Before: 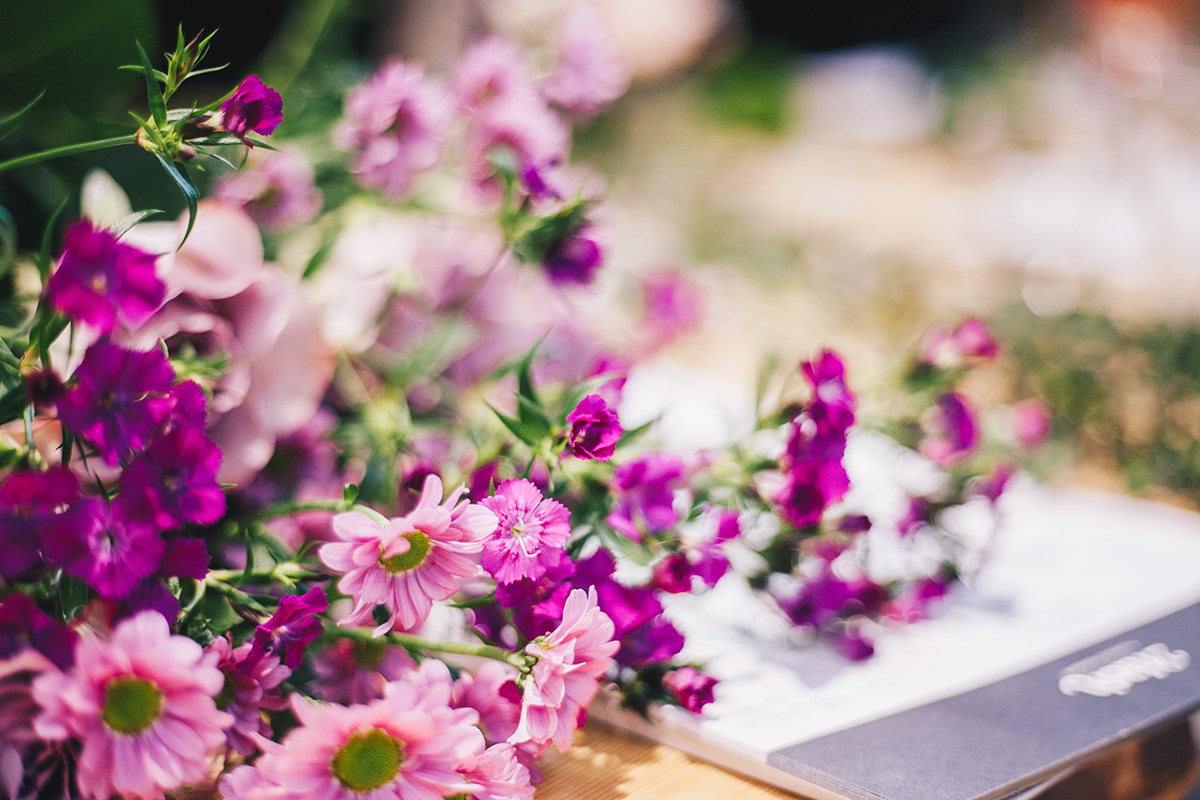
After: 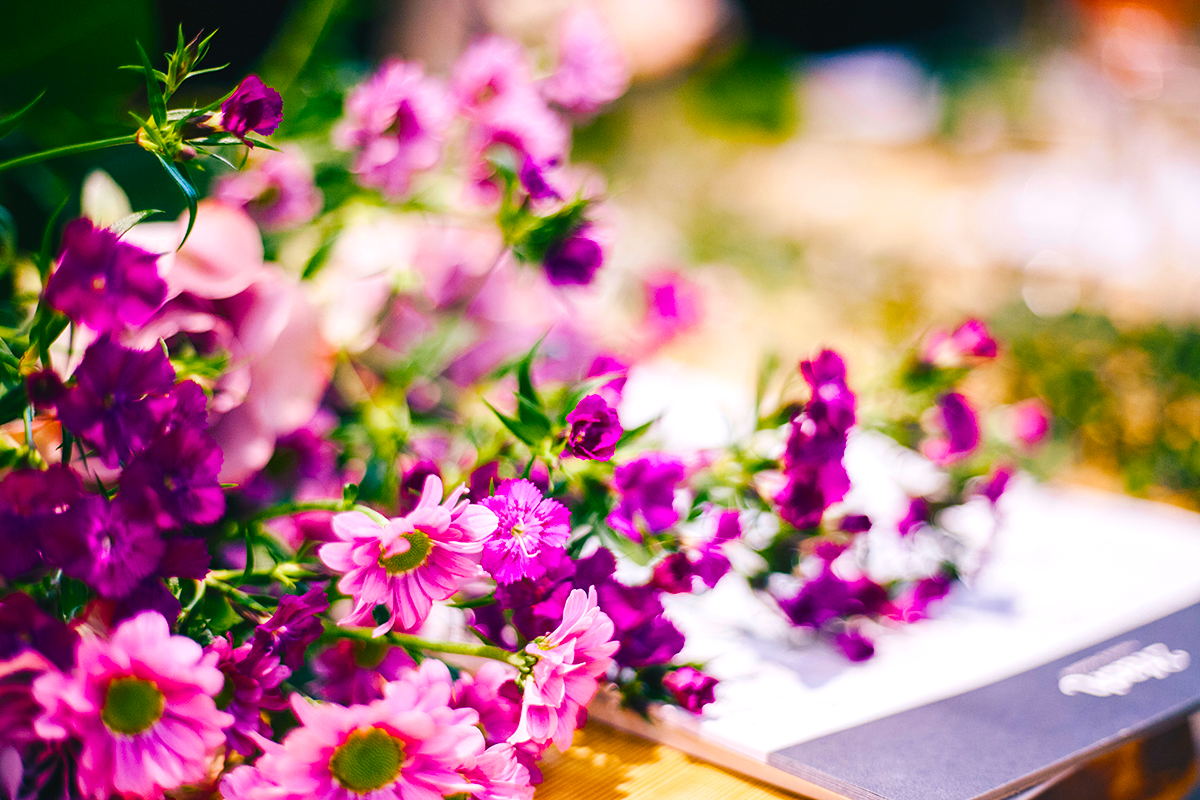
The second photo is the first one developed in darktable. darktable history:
color balance rgb: shadows lift › luminance -8.001%, shadows lift › chroma 2.439%, shadows lift › hue 167.18°, linear chroma grading › global chroma 15.035%, perceptual saturation grading › global saturation 35.883%, perceptual saturation grading › shadows 35.167%, global vibrance 30.564%, contrast 10.459%
